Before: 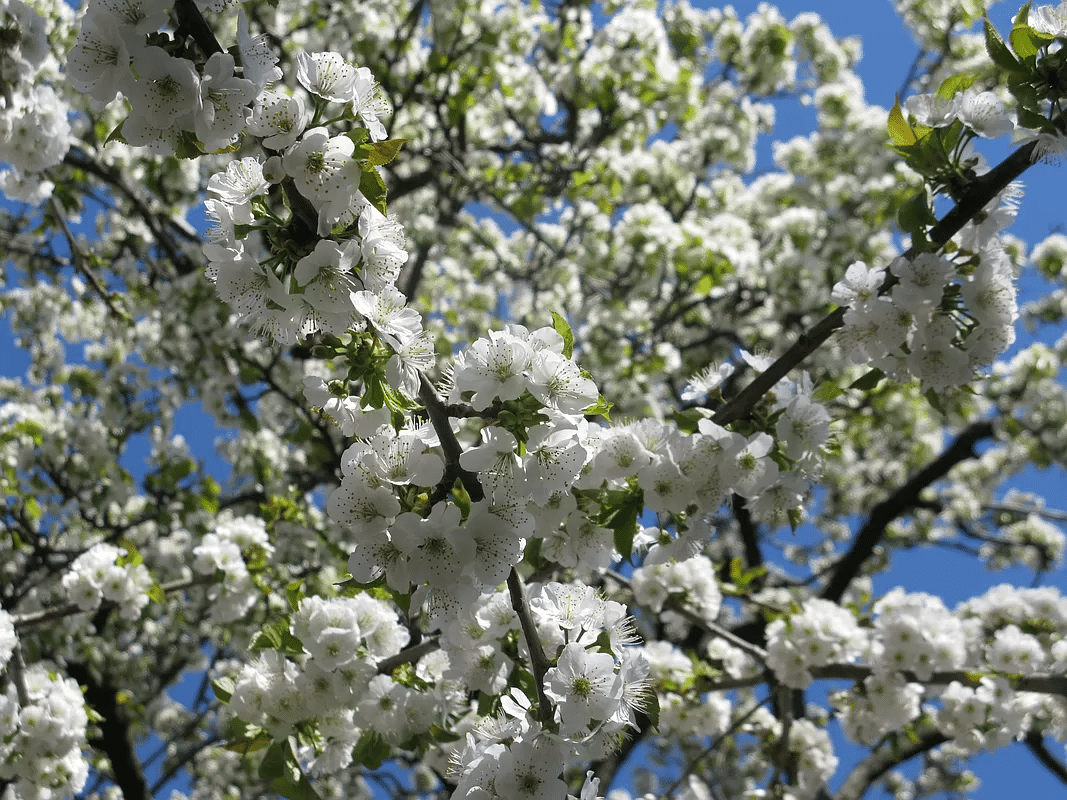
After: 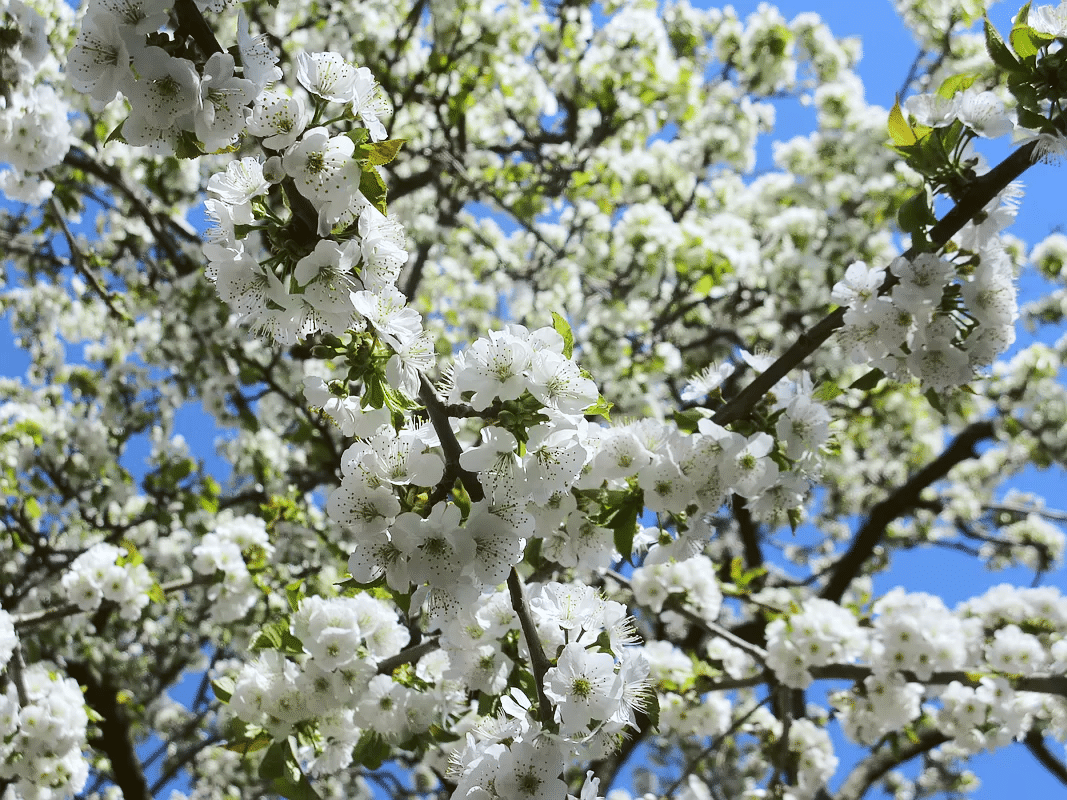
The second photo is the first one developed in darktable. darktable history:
rgb curve: curves: ch0 [(0, 0) (0.284, 0.292) (0.505, 0.644) (1, 1)]; ch1 [(0, 0) (0.284, 0.292) (0.505, 0.644) (1, 1)]; ch2 [(0, 0) (0.284, 0.292) (0.505, 0.644) (1, 1)], compensate middle gray true
color balance: lift [1.004, 1.002, 1.002, 0.998], gamma [1, 1.007, 1.002, 0.993], gain [1, 0.977, 1.013, 1.023], contrast -3.64%
white balance: red 1.009, blue 1.027
